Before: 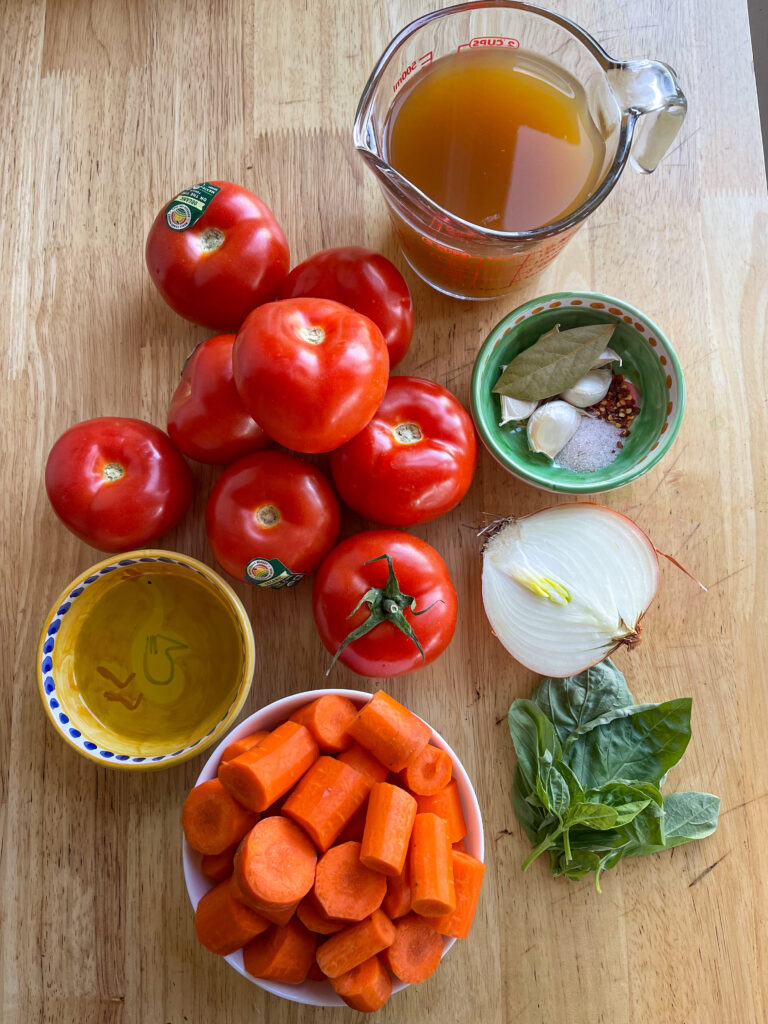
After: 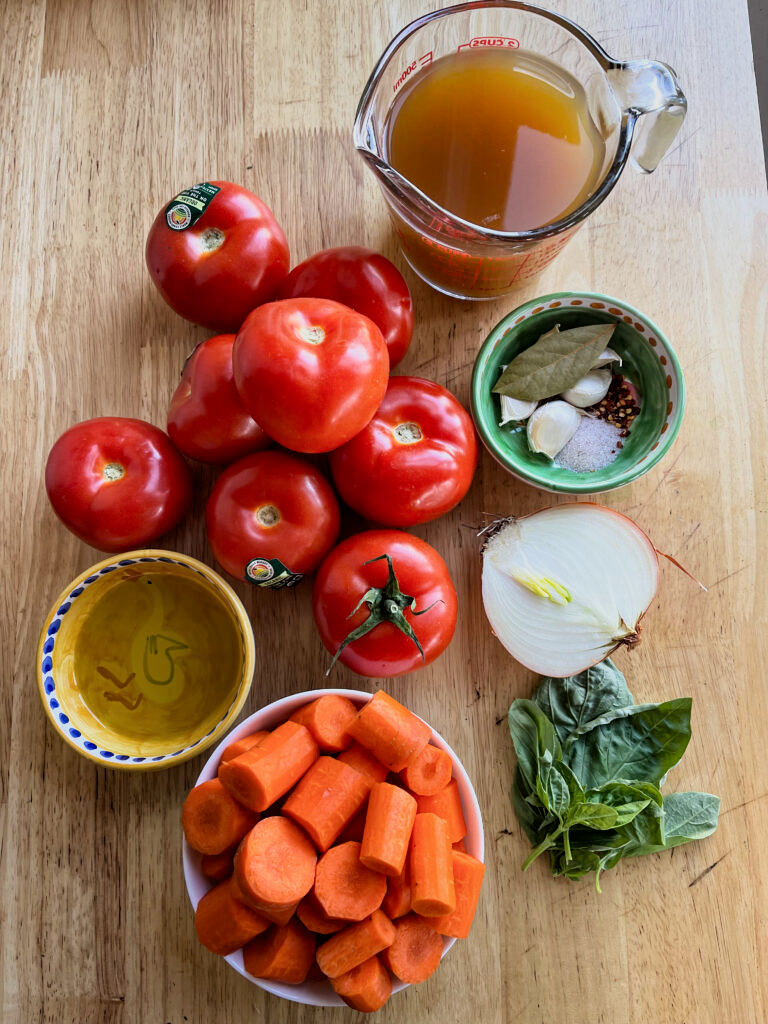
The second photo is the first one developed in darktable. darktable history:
filmic rgb: black relative exposure -11.88 EV, white relative exposure 5.43 EV, threshold 3 EV, hardness 4.49, latitude 50%, contrast 1.14, color science v5 (2021), contrast in shadows safe, contrast in highlights safe, enable highlight reconstruction true
contrast equalizer: y [[0.526, 0.53, 0.532, 0.532, 0.53, 0.525], [0.5 ×6], [0.5 ×6], [0 ×6], [0 ×6]]
